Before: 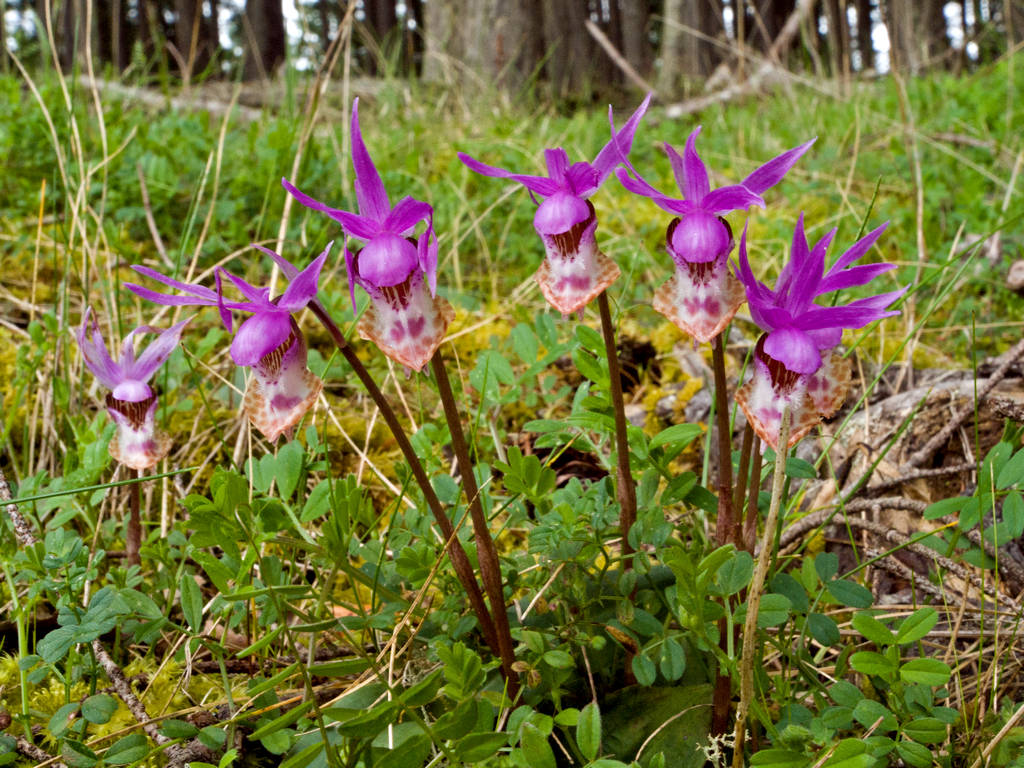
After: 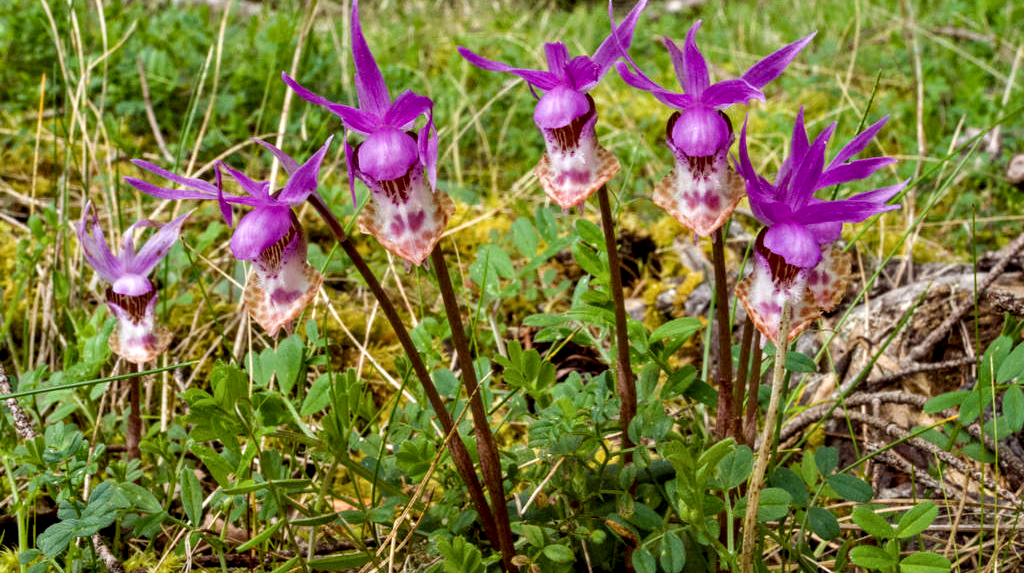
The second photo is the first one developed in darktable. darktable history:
crop: top 13.864%, bottom 11.478%
local contrast: detail 139%
